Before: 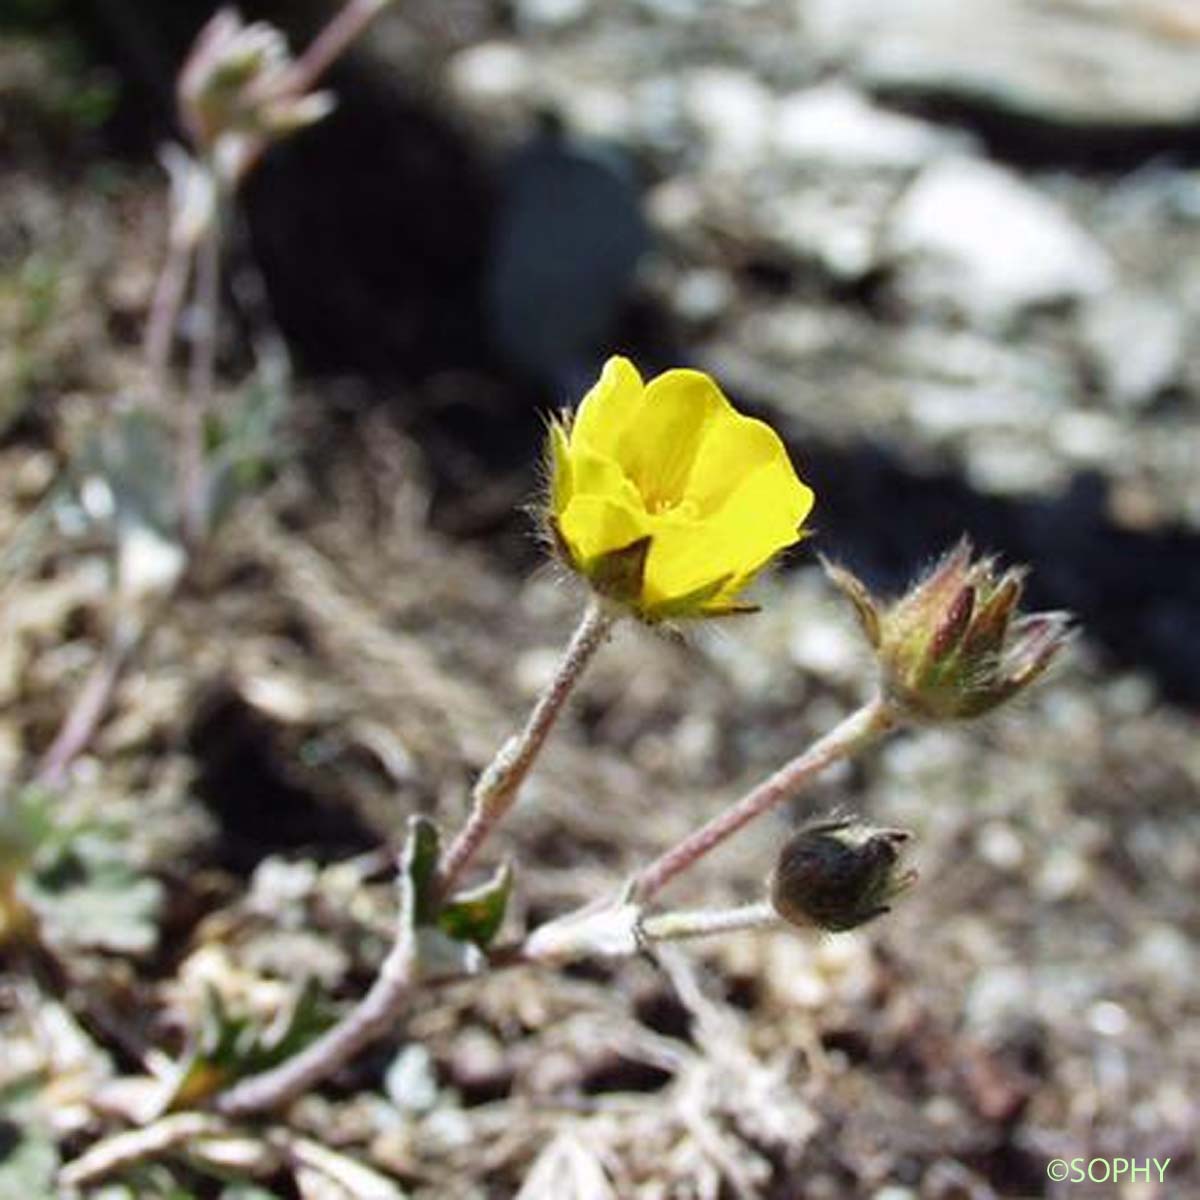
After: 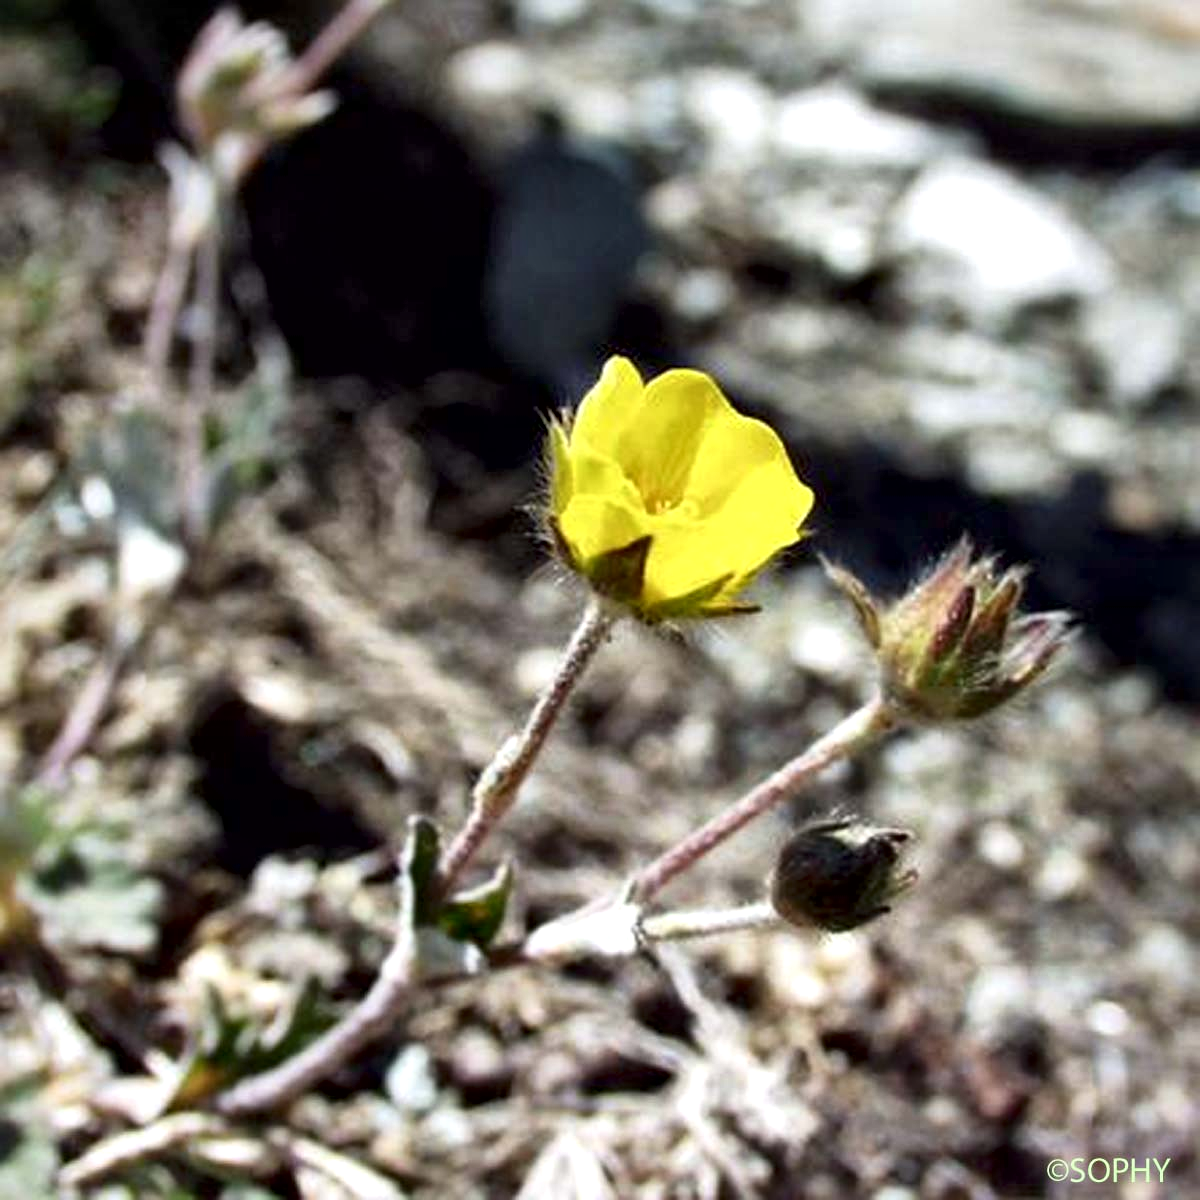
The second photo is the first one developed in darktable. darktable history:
local contrast: mode bilateral grid, contrast 69, coarseness 75, detail 181%, midtone range 0.2
color correction: highlights b* 0.017, saturation 0.993
